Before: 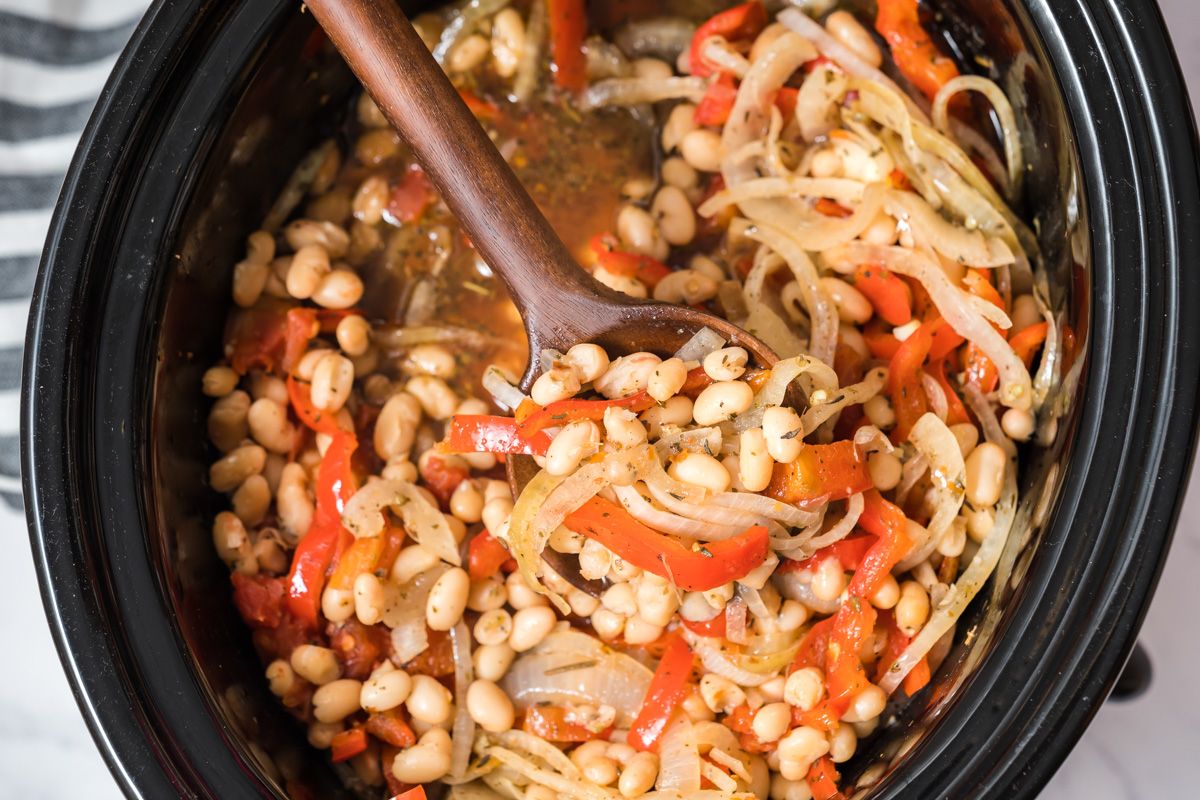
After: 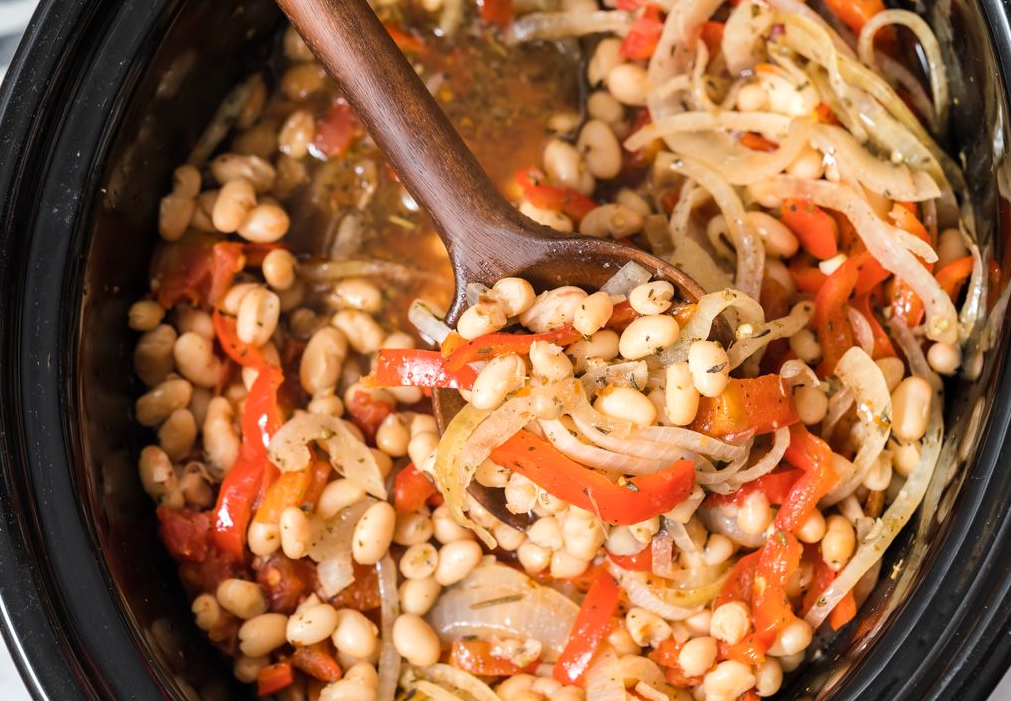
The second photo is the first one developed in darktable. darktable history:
tone equalizer: on, module defaults
crop: left 6.215%, top 8.342%, right 9.531%, bottom 4.021%
